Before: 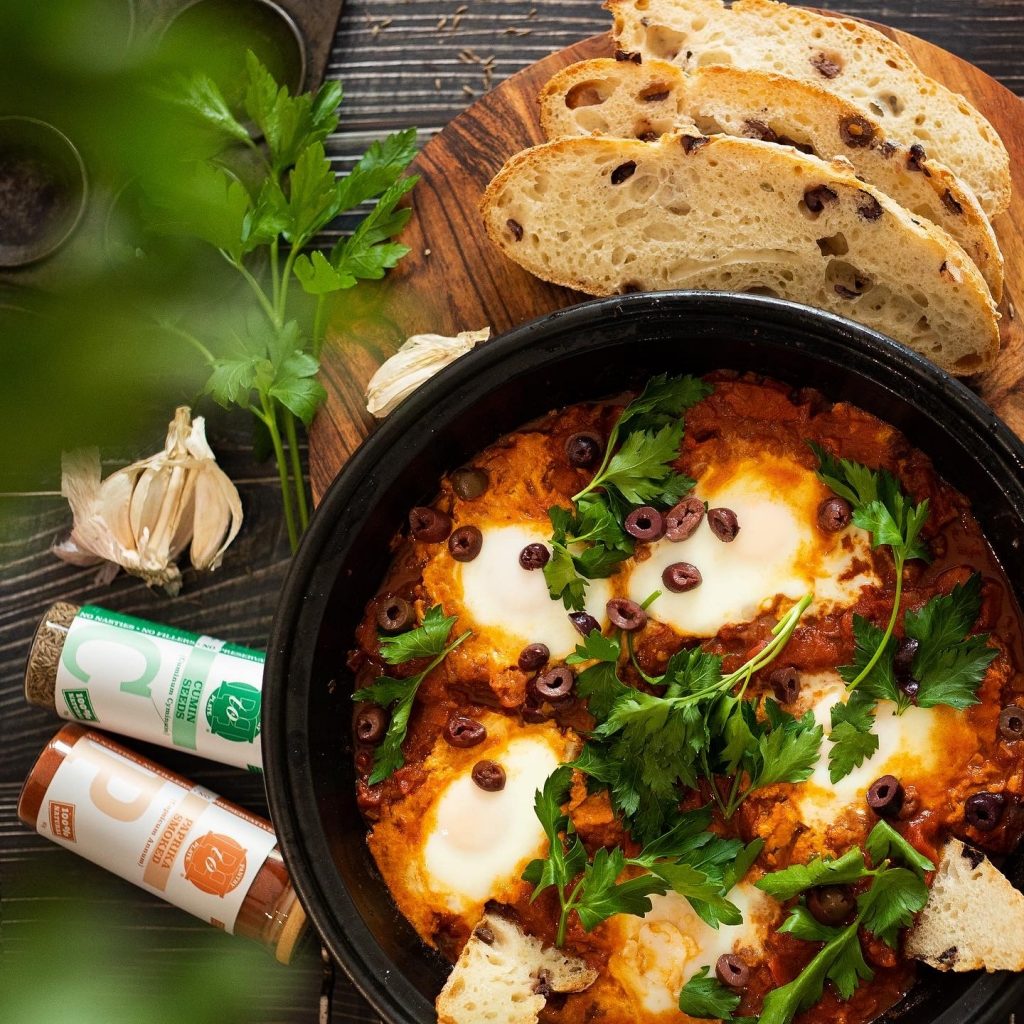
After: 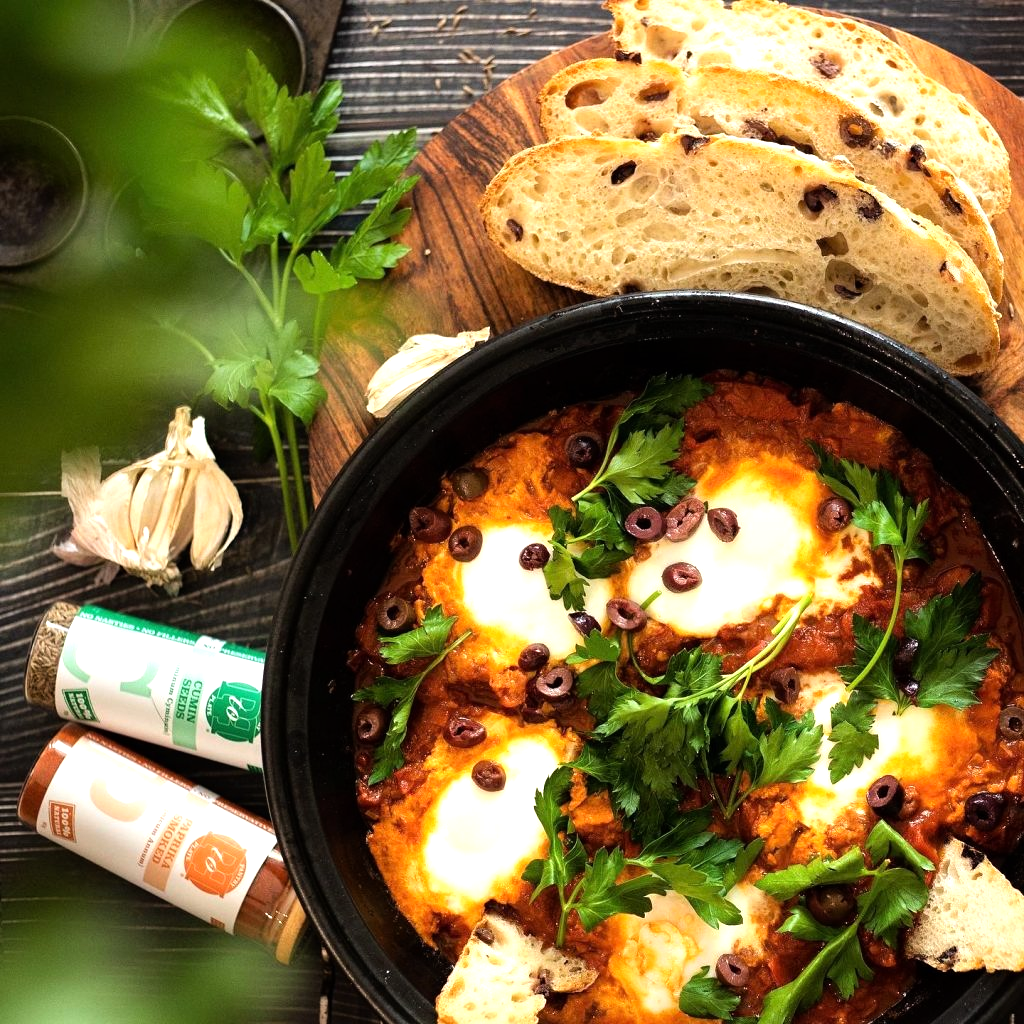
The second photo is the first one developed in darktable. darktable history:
tone equalizer: -8 EV -0.737 EV, -7 EV -0.694 EV, -6 EV -0.631 EV, -5 EV -0.391 EV, -3 EV 0.377 EV, -2 EV 0.6 EV, -1 EV 0.682 EV, +0 EV 0.72 EV
